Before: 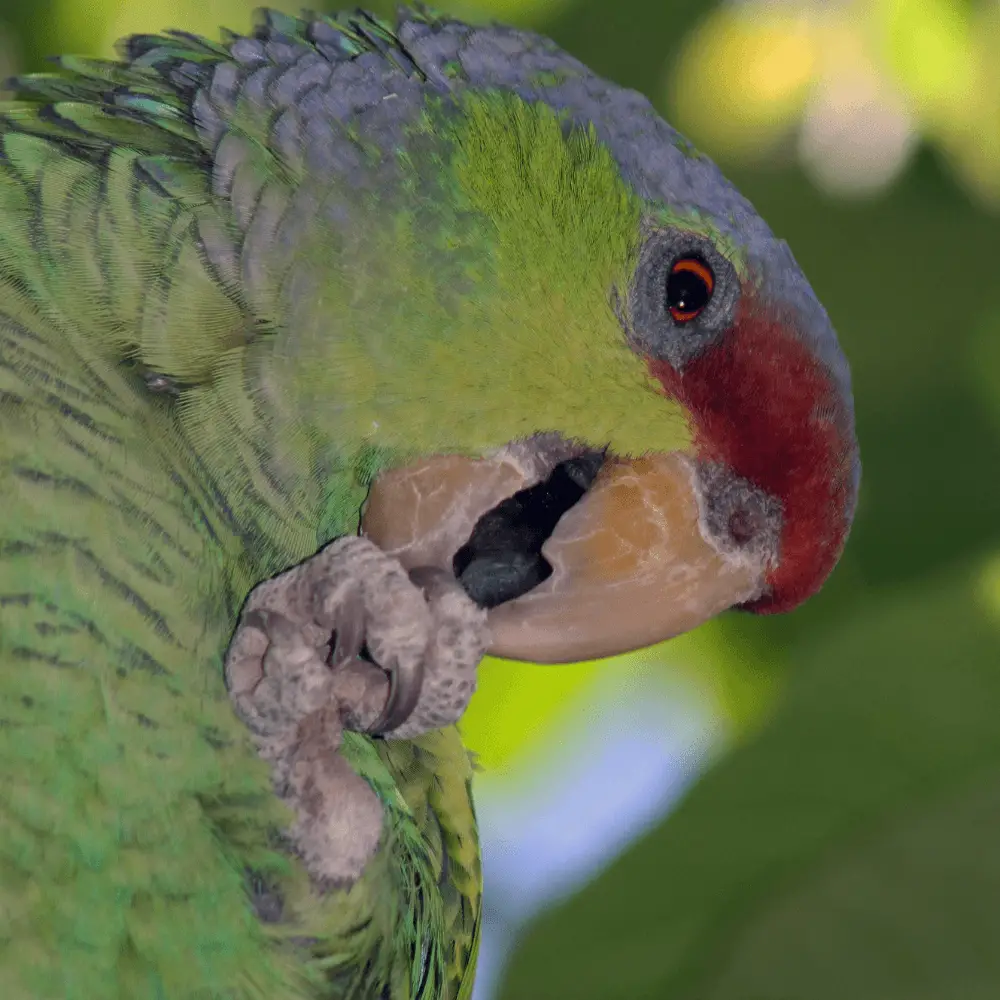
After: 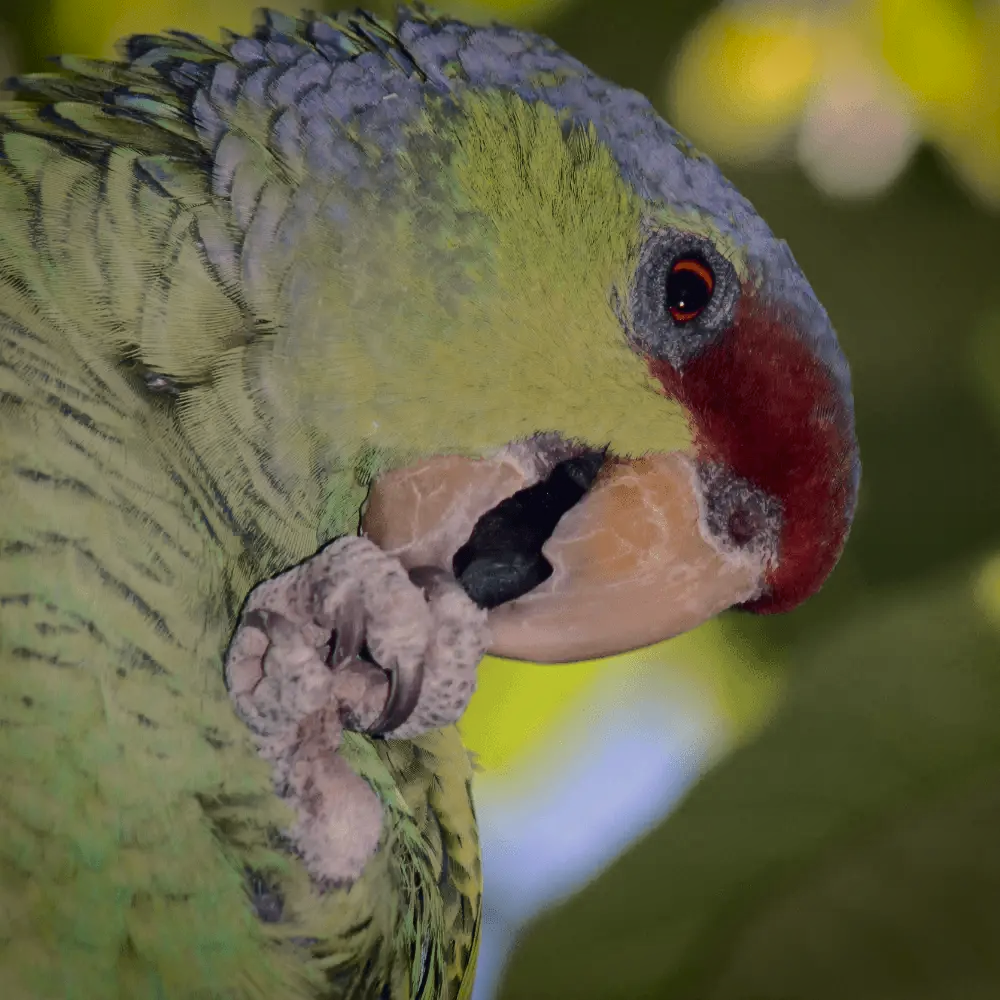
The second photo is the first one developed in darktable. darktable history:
vignetting: fall-off start 88.53%, fall-off radius 44.2%, saturation 0.376, width/height ratio 1.161
exposure: exposure -0.21 EV, compensate highlight preservation false
tone curve: curves: ch0 [(0.003, 0.015) (0.104, 0.07) (0.239, 0.201) (0.327, 0.317) (0.401, 0.443) (0.495, 0.55) (0.65, 0.68) (0.832, 0.858) (1, 0.977)]; ch1 [(0, 0) (0.161, 0.092) (0.35, 0.33) (0.379, 0.401) (0.447, 0.476) (0.495, 0.499) (0.515, 0.518) (0.55, 0.557) (0.621, 0.615) (0.718, 0.734) (1, 1)]; ch2 [(0, 0) (0.359, 0.372) (0.437, 0.437) (0.502, 0.501) (0.534, 0.537) (0.599, 0.586) (1, 1)], color space Lab, independent channels, preserve colors none
